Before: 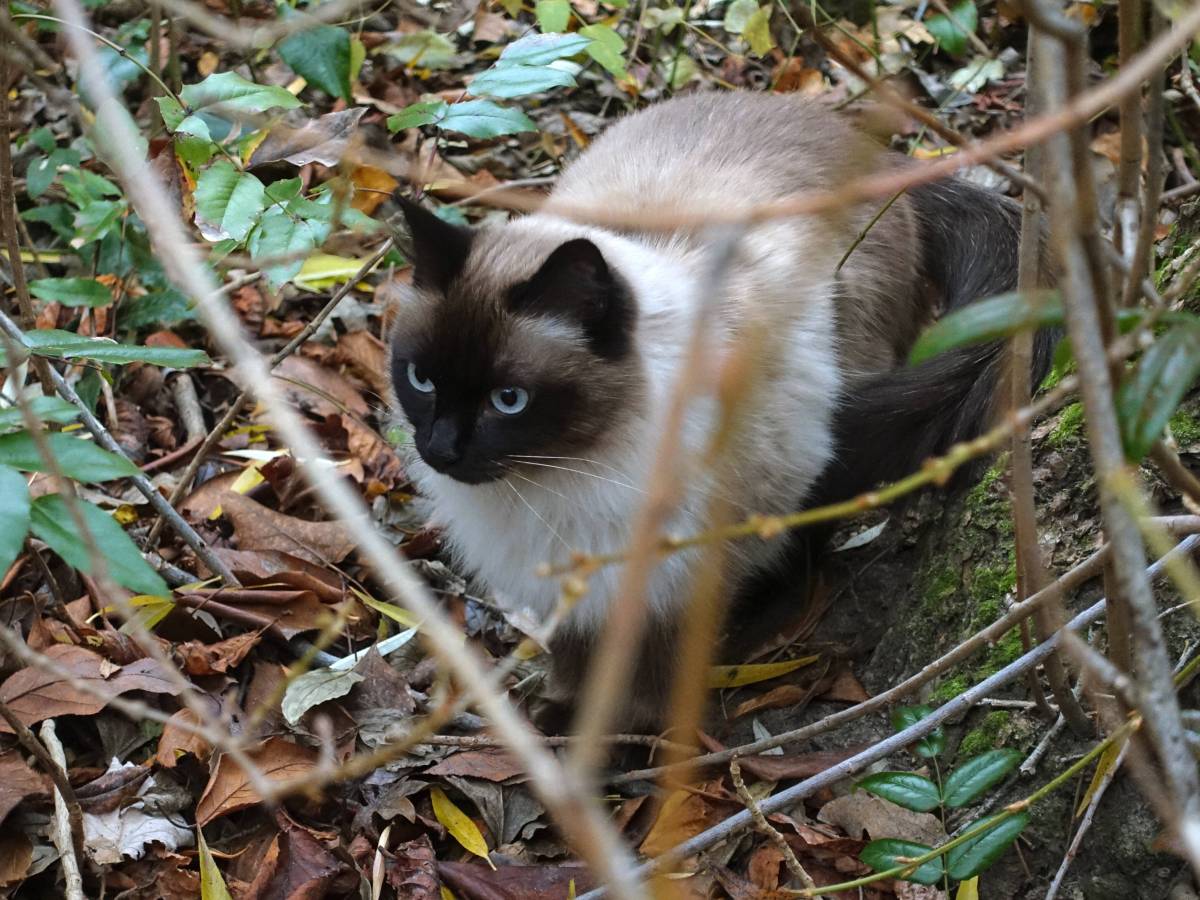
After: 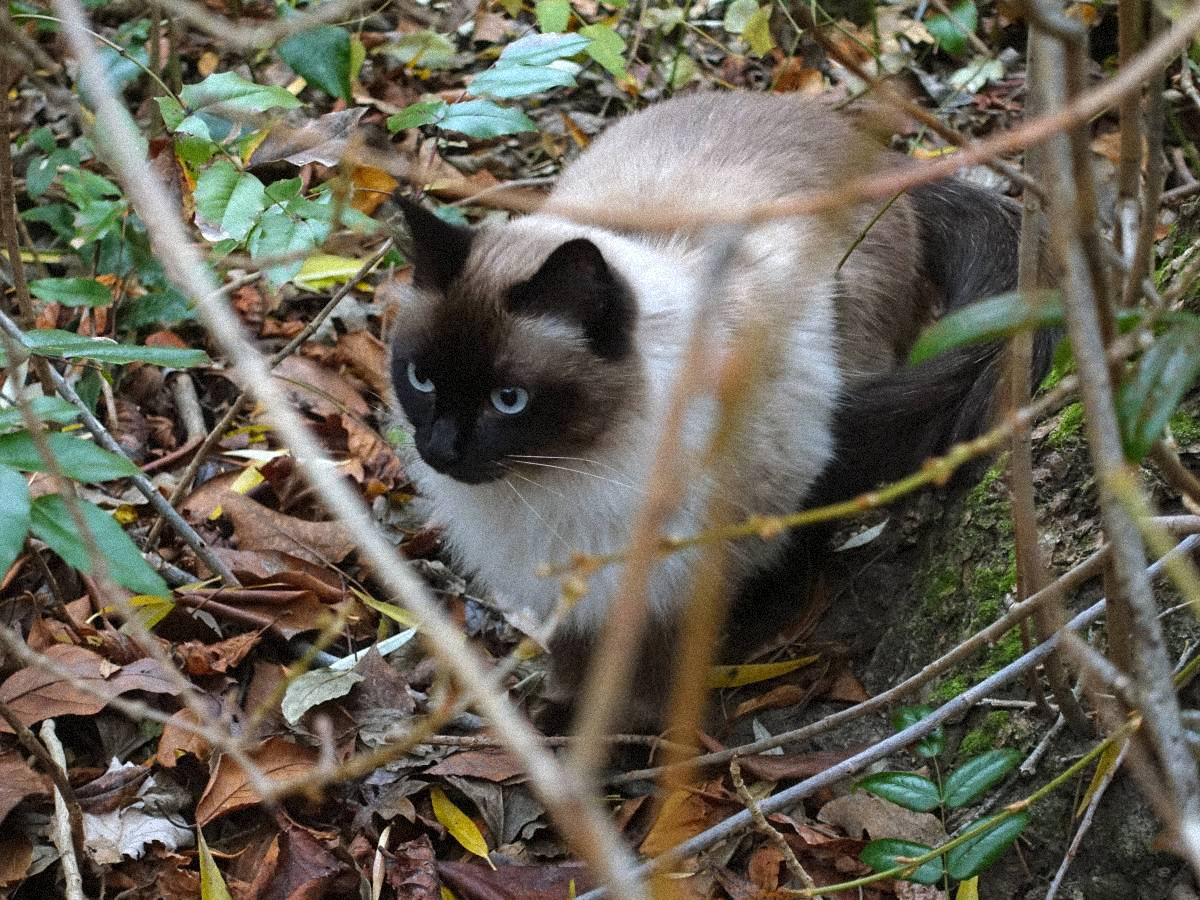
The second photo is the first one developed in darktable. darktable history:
vibrance: vibrance 15%
grain: coarseness 9.38 ISO, strength 34.99%, mid-tones bias 0%
